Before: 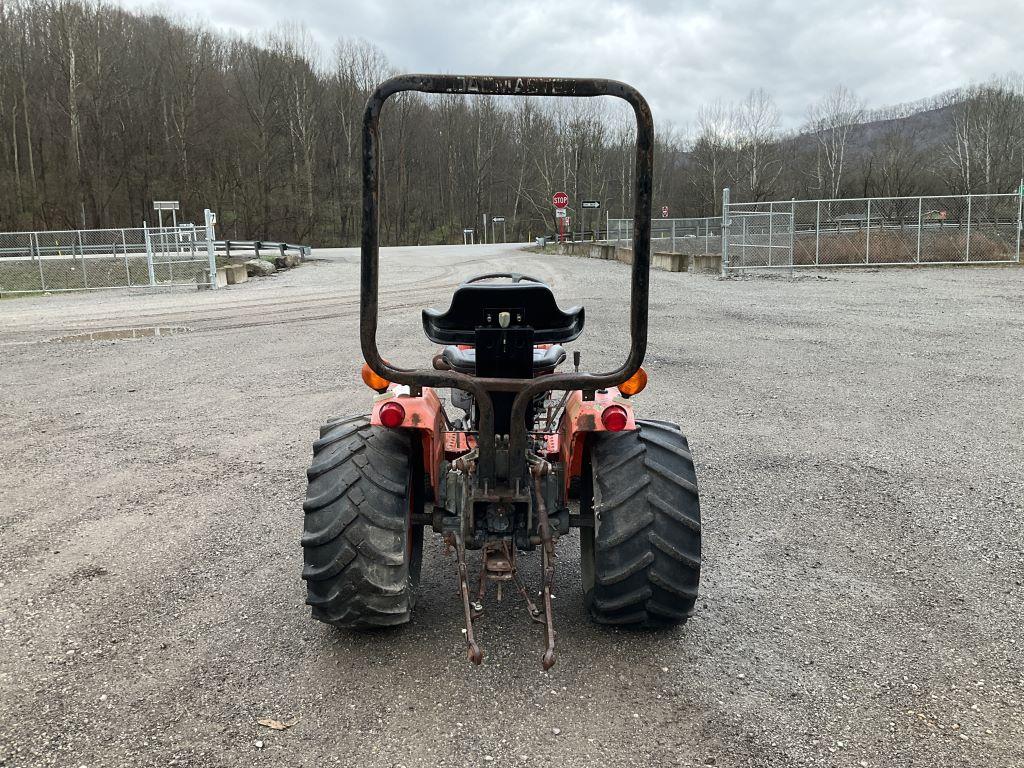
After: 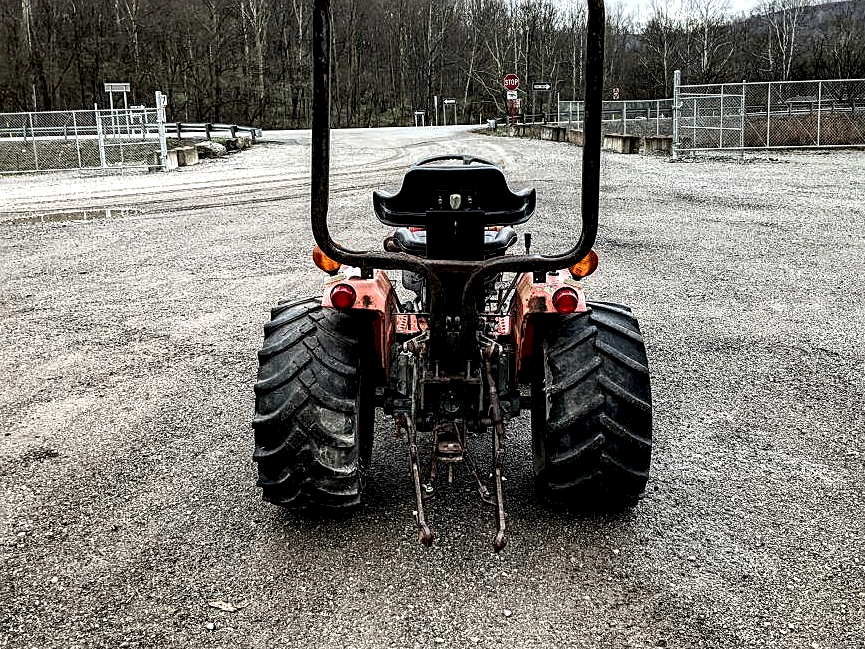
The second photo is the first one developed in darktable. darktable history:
sharpen: on, module defaults
local contrast: shadows 162%, detail 223%
crop and rotate: left 4.851%, top 15.433%, right 10.675%
